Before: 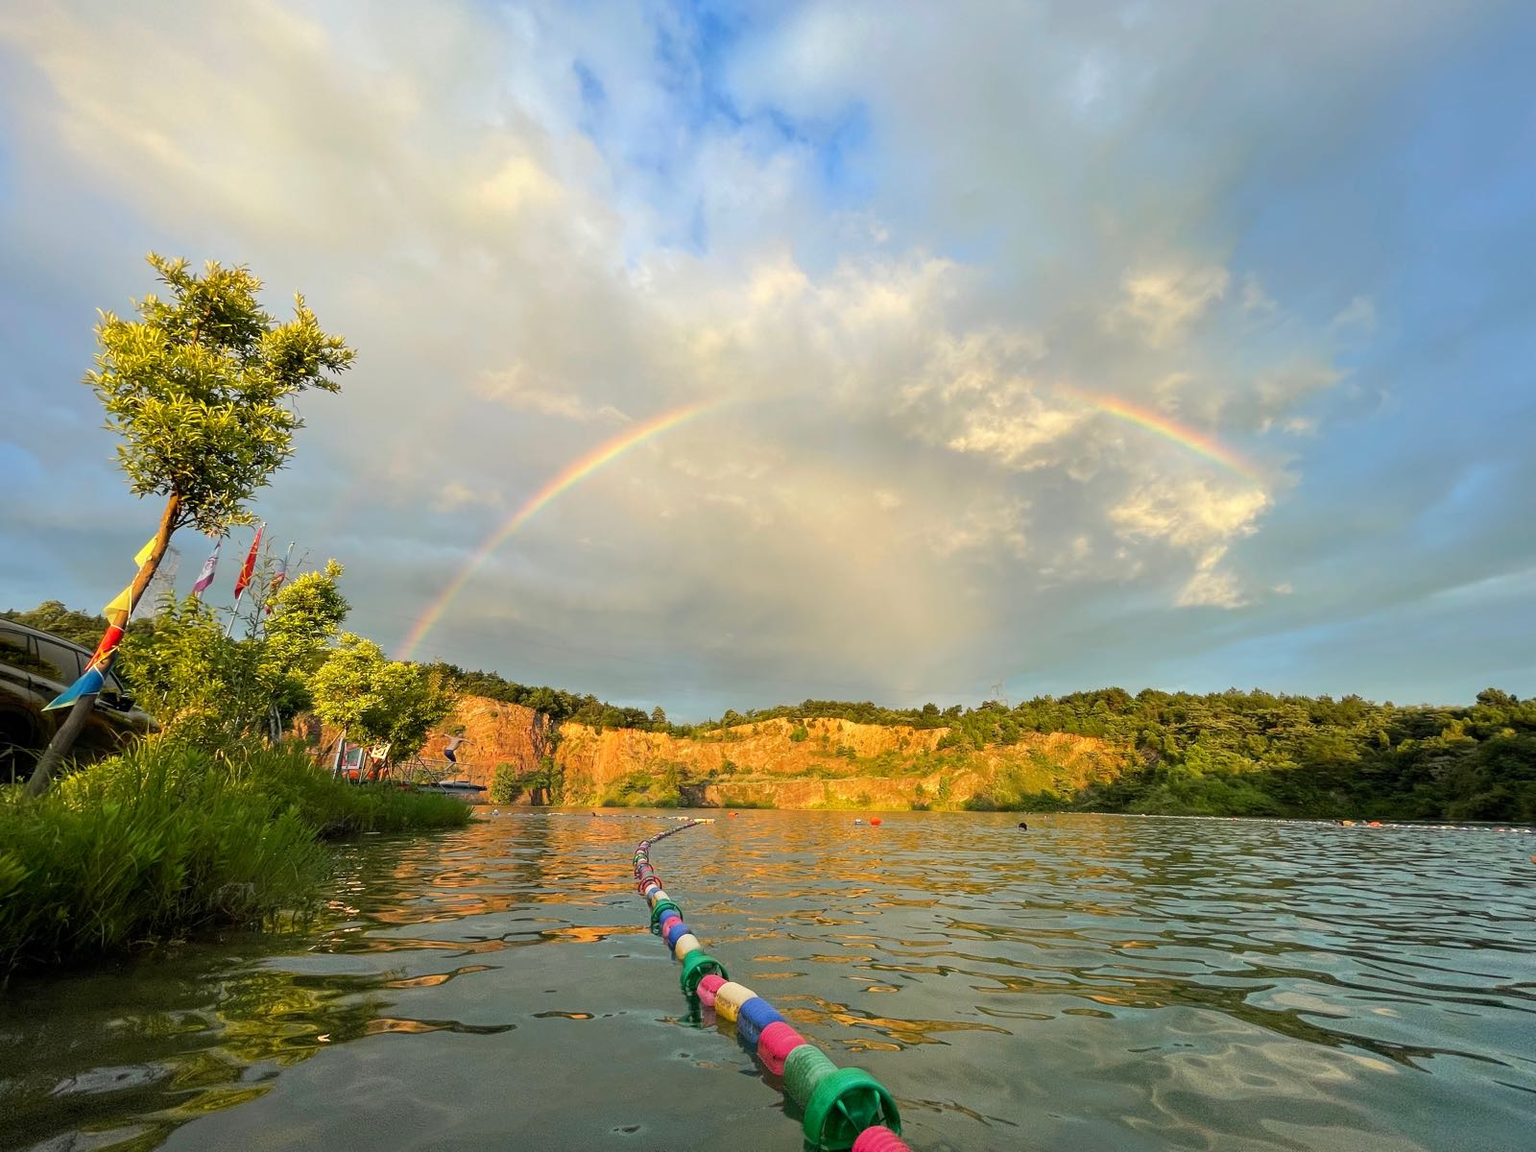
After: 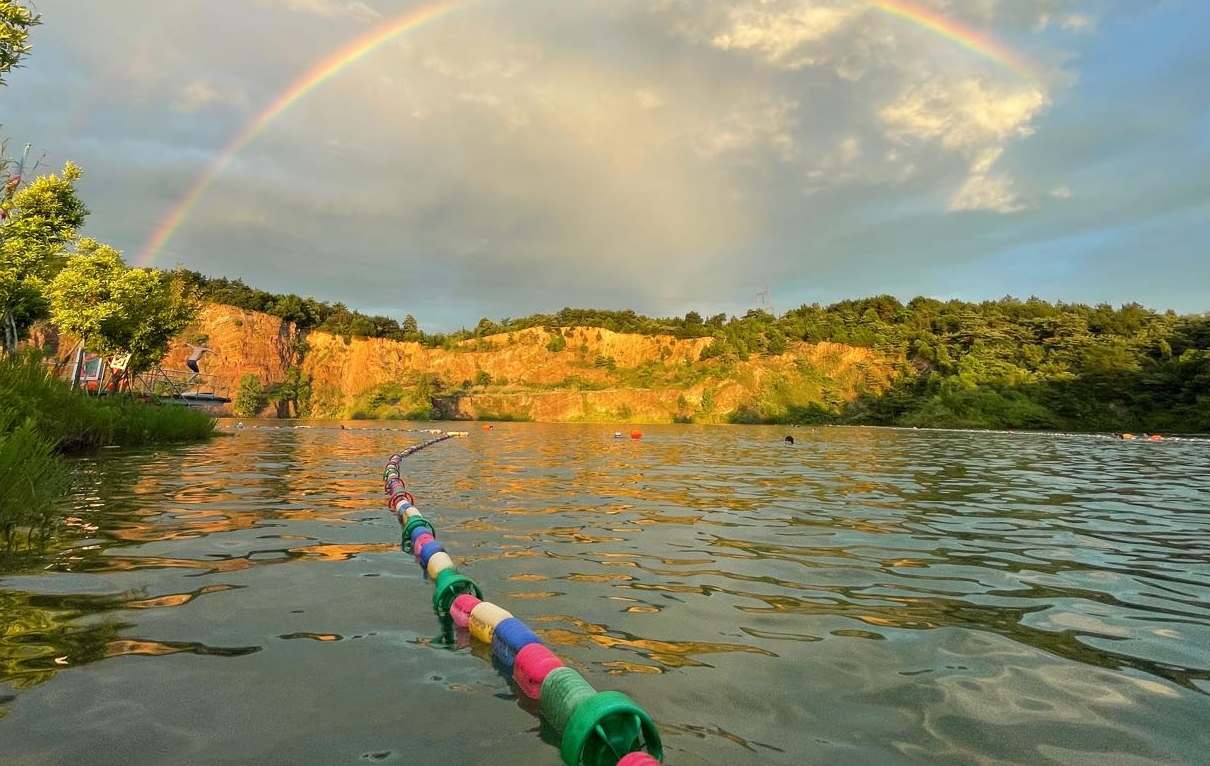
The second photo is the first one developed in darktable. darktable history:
color balance rgb: on, module defaults
crop and rotate: left 17.299%, top 35.115%, right 7.015%, bottom 1.024%
